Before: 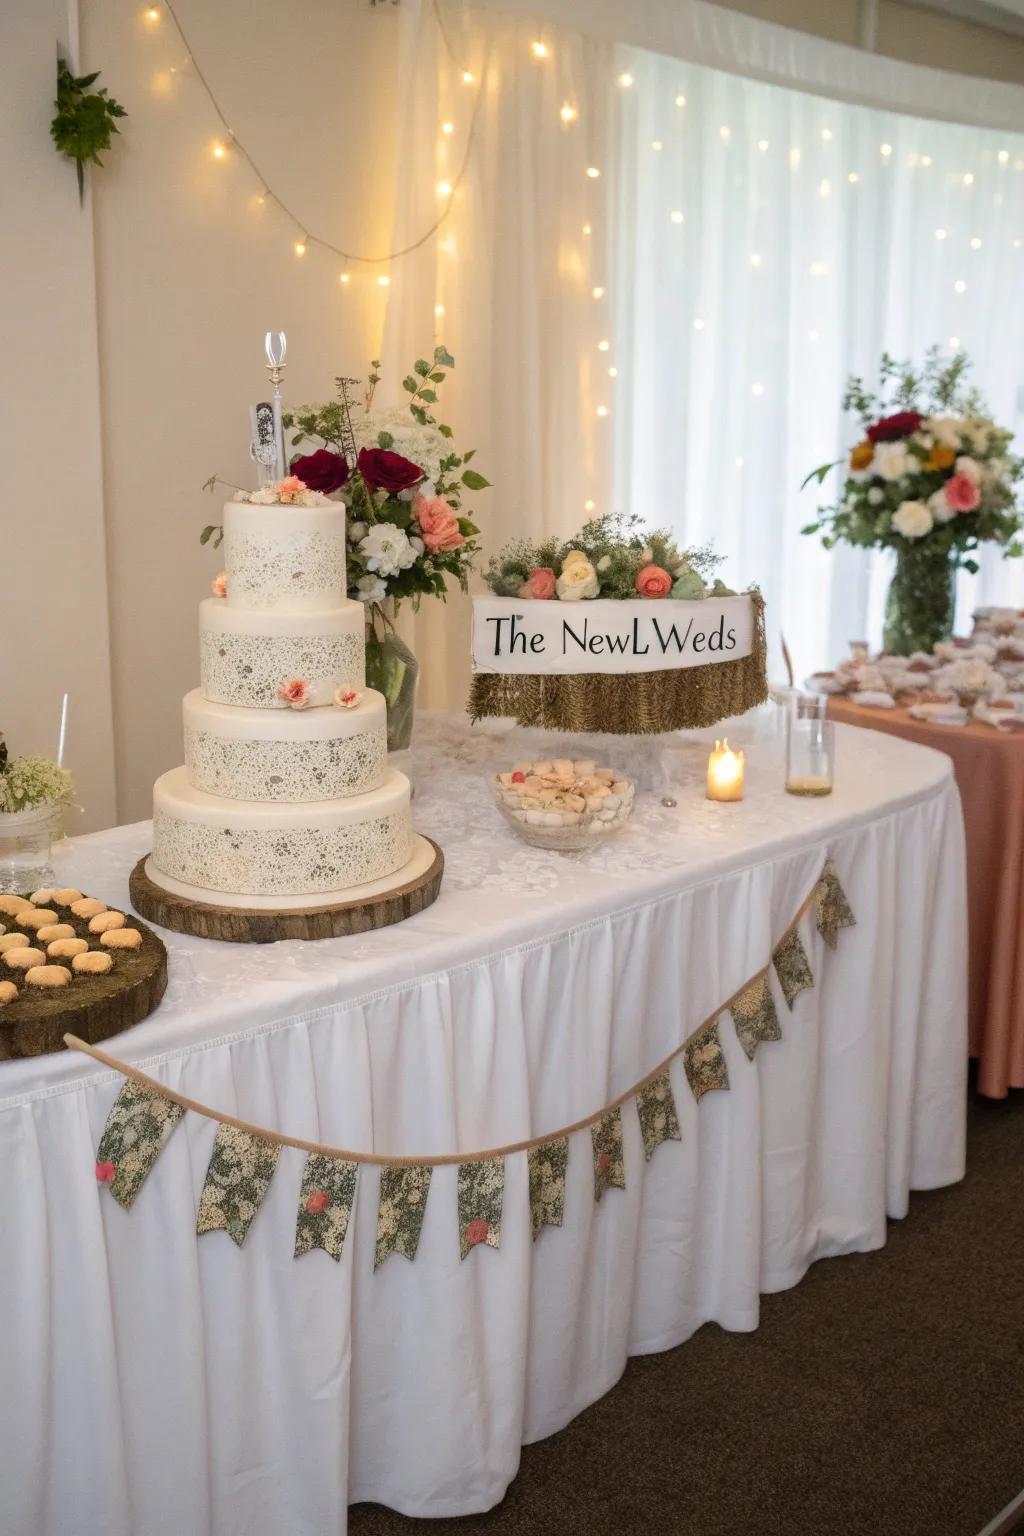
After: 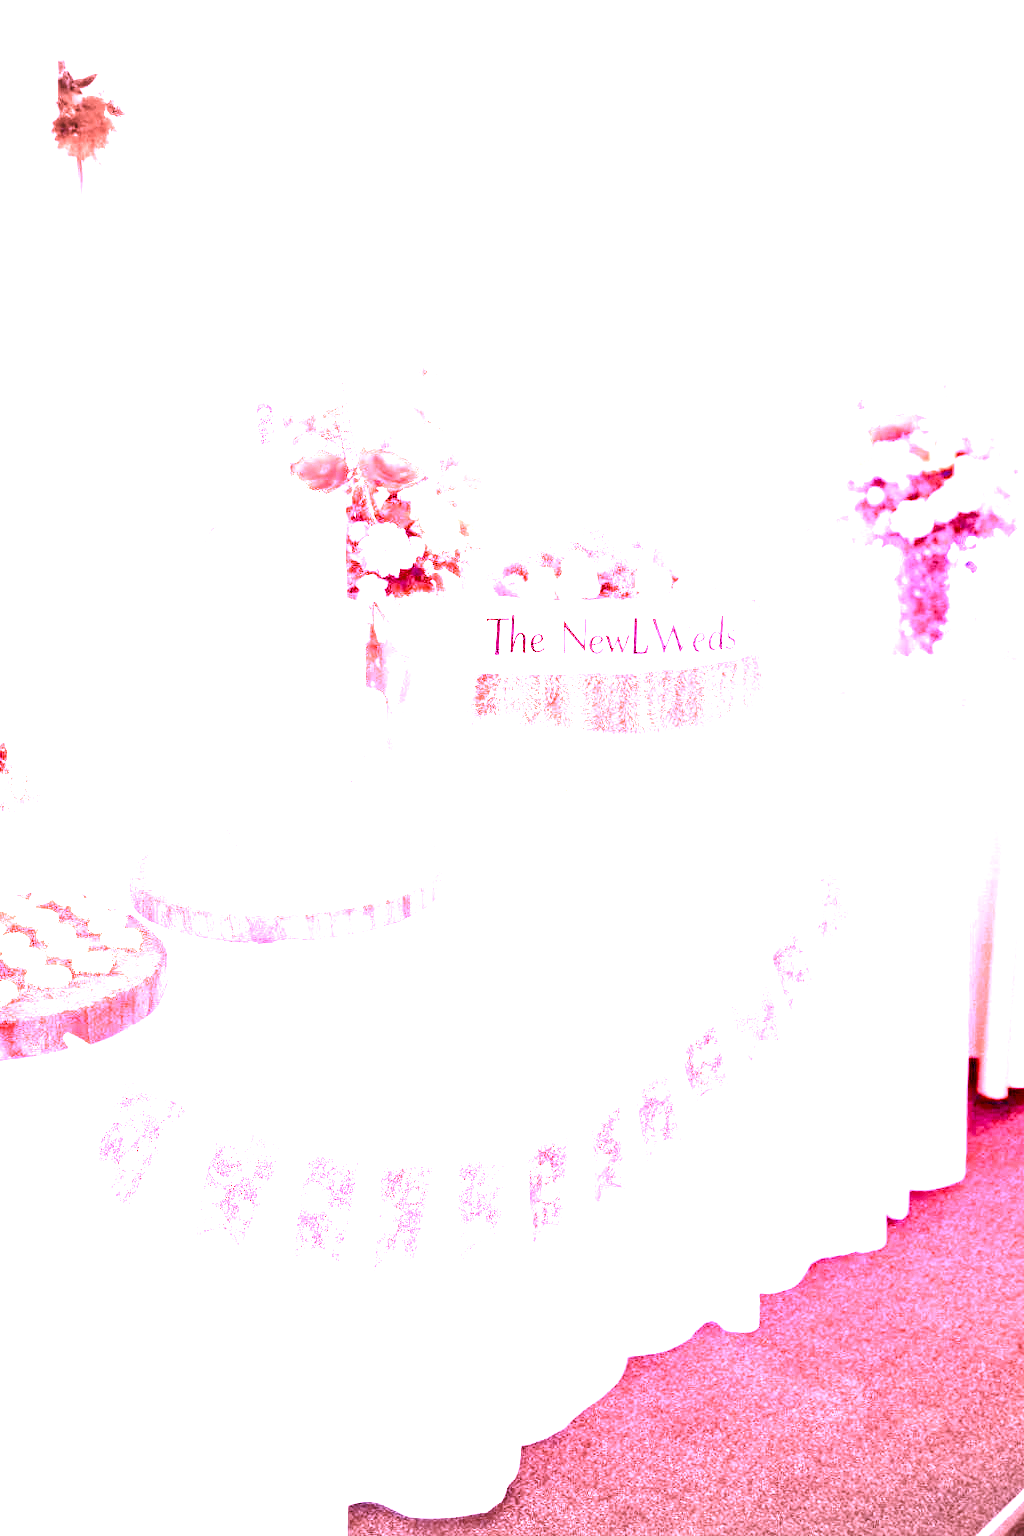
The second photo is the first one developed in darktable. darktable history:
vignetting: fall-off start 100%, brightness -0.282, width/height ratio 1.31
white balance: red 8, blue 8
color balance rgb: shadows lift › chroma 1%, shadows lift › hue 113°, highlights gain › chroma 0.2%, highlights gain › hue 333°, perceptual saturation grading › global saturation 20%, perceptual saturation grading › highlights -50%, perceptual saturation grading › shadows 25%, contrast -10%
